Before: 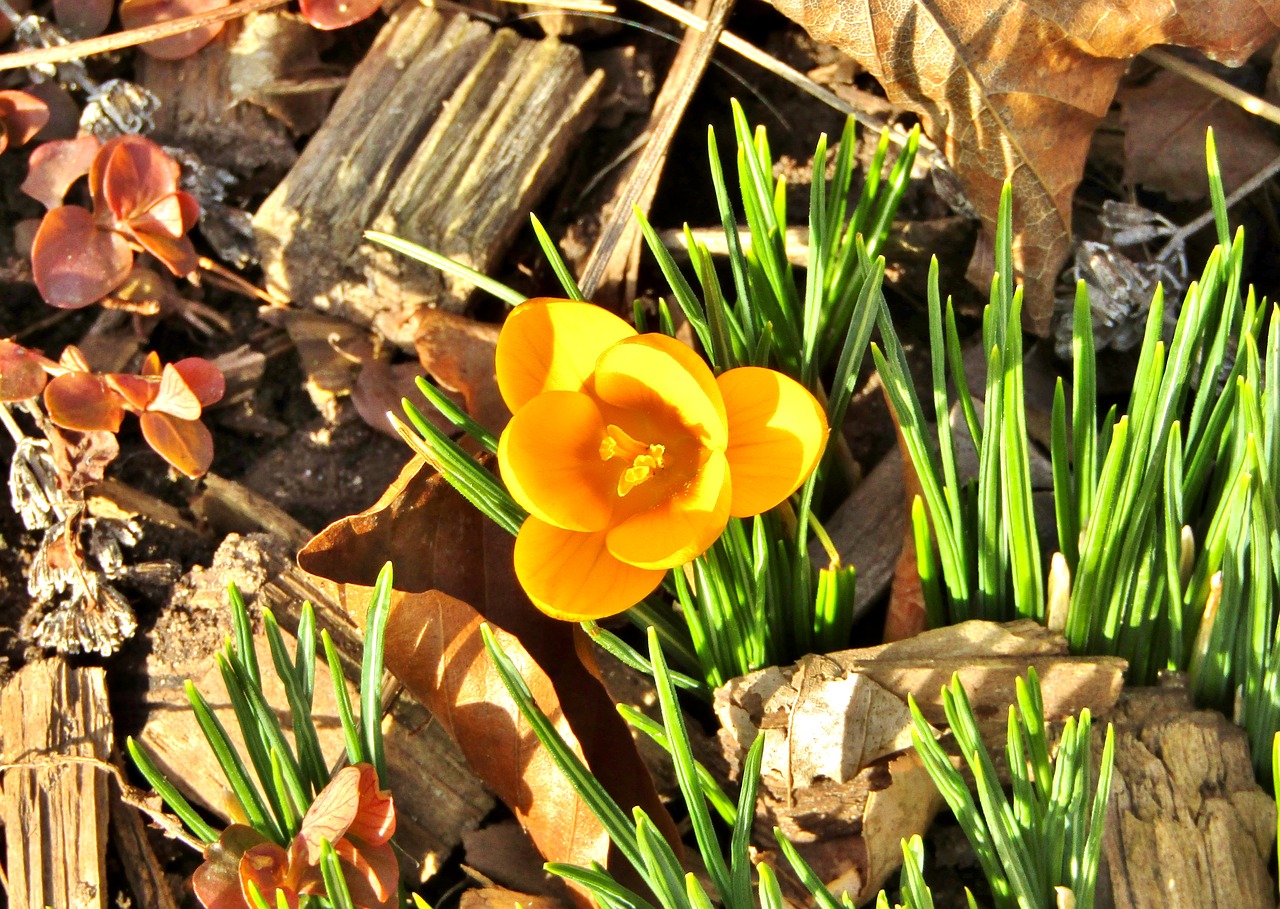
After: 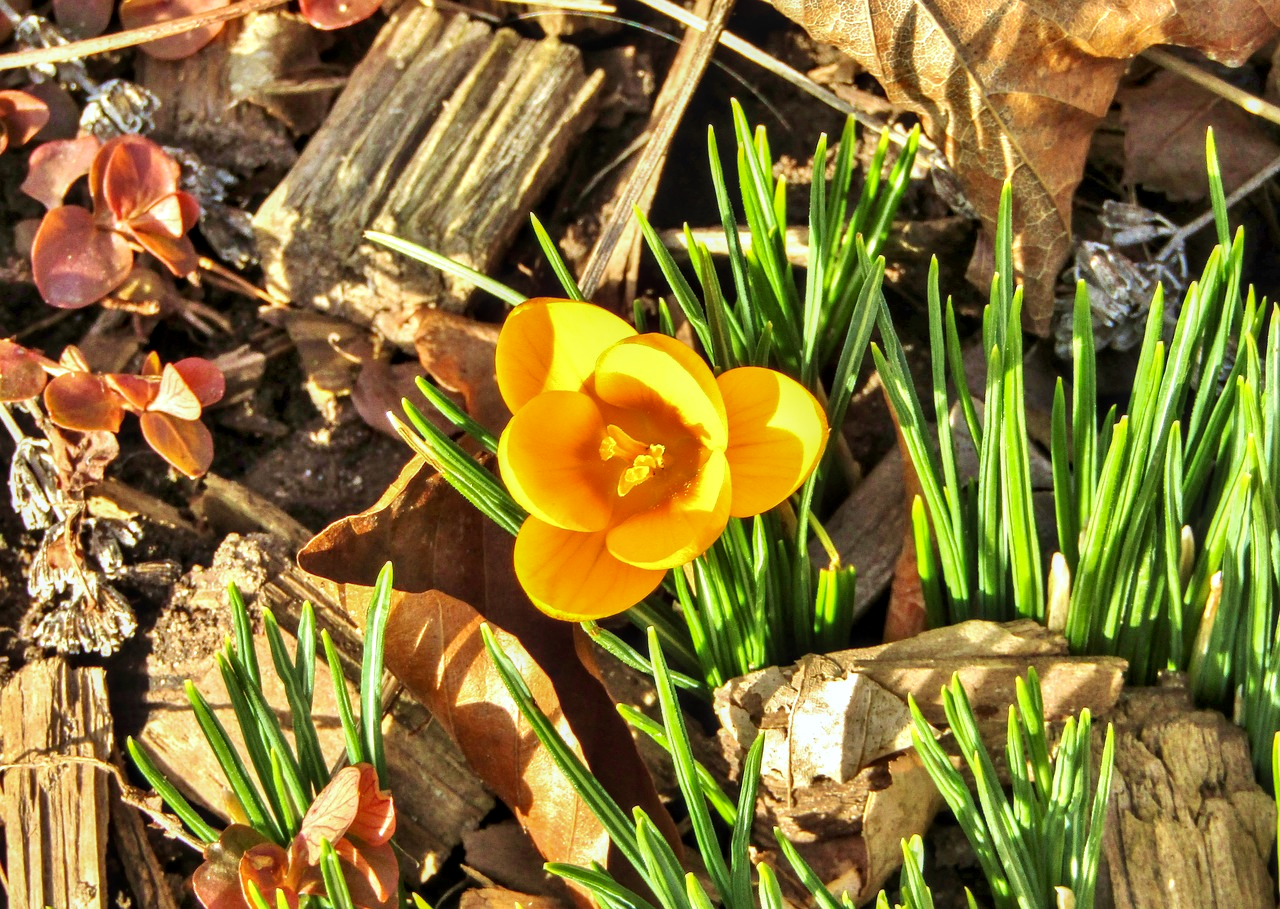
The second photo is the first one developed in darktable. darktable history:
white balance: red 0.98, blue 1.034
velvia: on, module defaults
local contrast: on, module defaults
